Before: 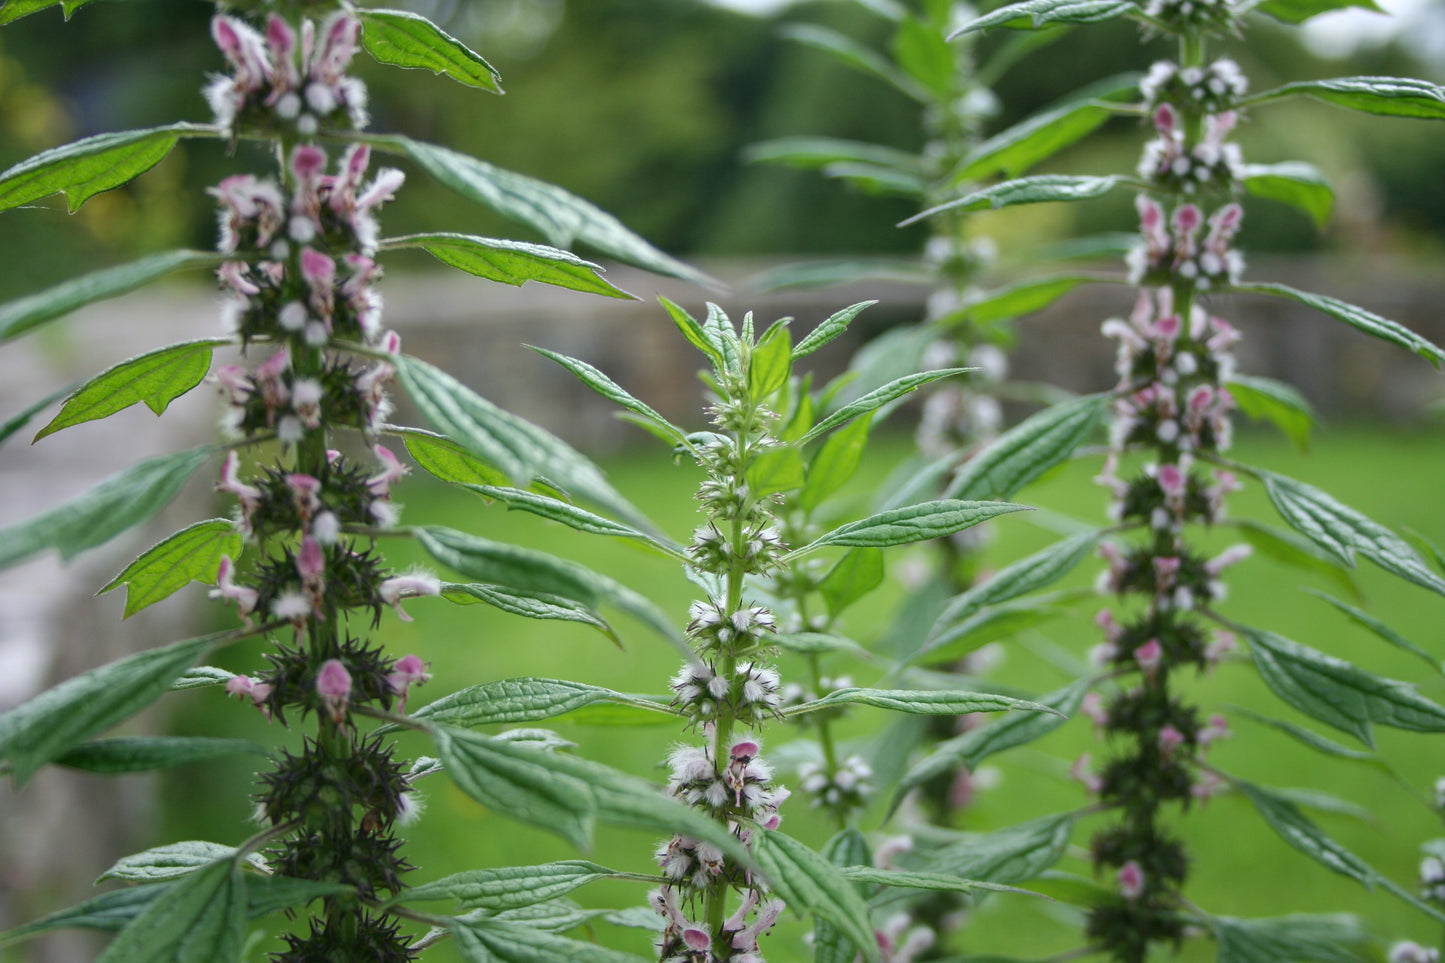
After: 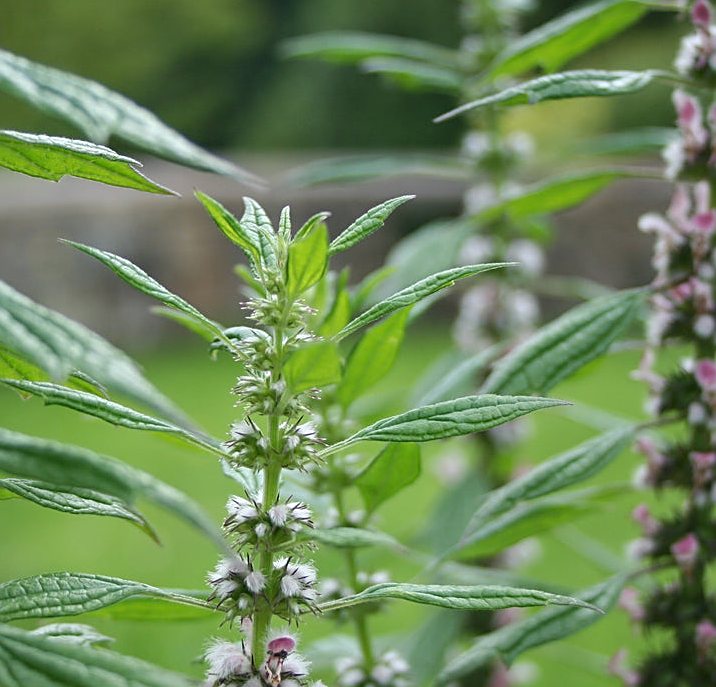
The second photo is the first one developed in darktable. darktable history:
crop: left 32.075%, top 10.976%, right 18.355%, bottom 17.596%
sharpen: on, module defaults
